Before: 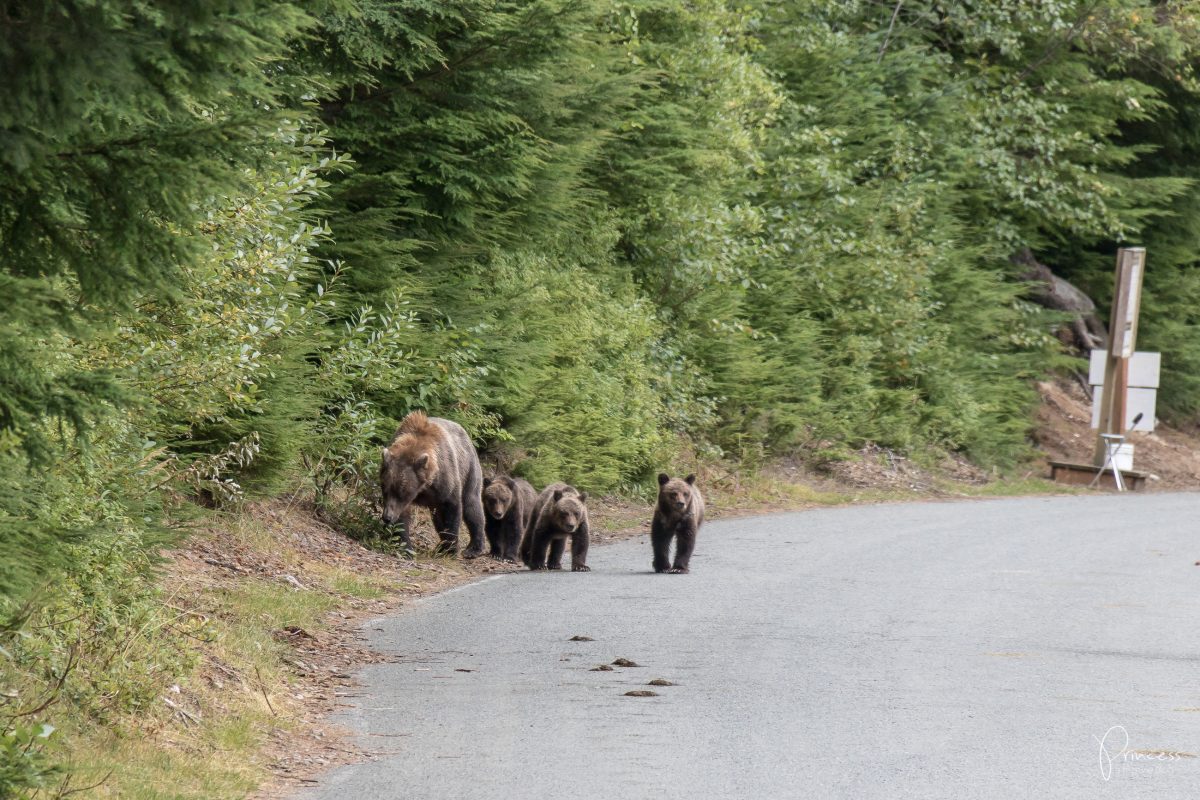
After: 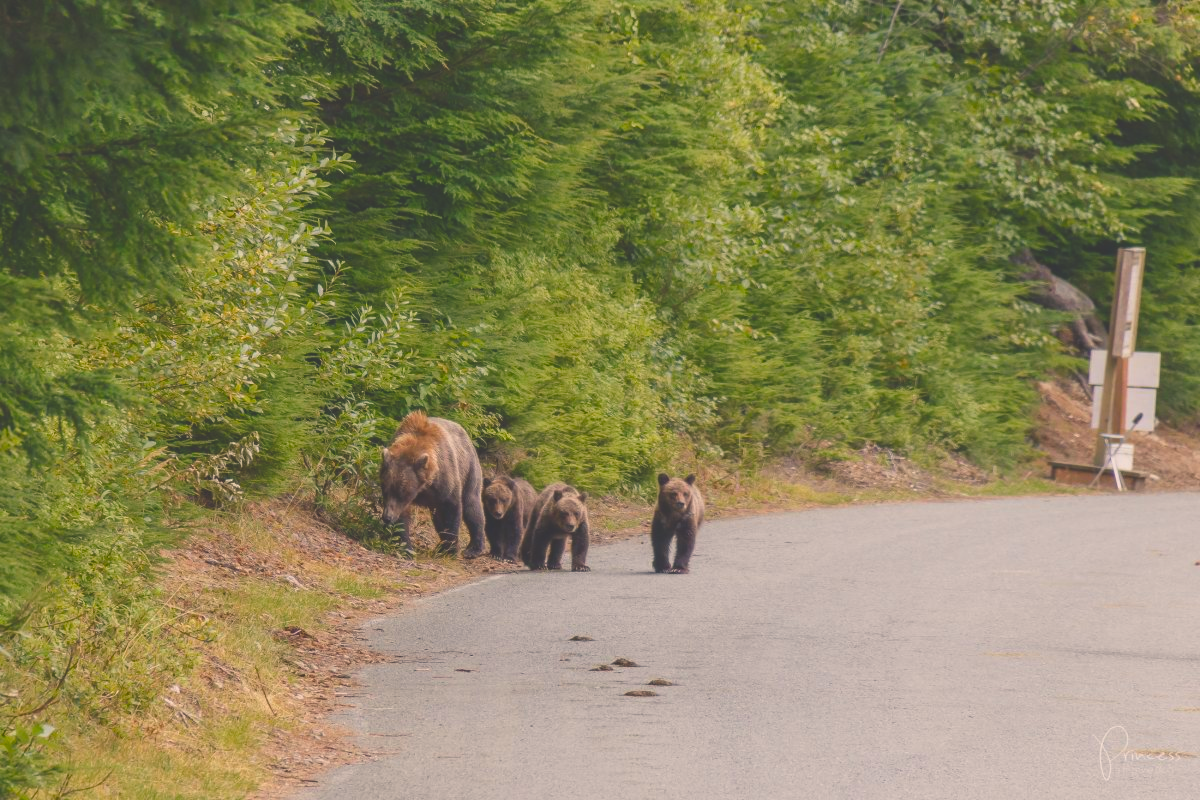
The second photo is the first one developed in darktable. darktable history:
color balance rgb: shadows lift › chroma 2%, shadows lift › hue 247.2°, power › chroma 0.3%, power › hue 25.2°, highlights gain › chroma 3%, highlights gain › hue 60°, global offset › luminance 2%, perceptual saturation grading › global saturation 20%, perceptual saturation grading › highlights -20%, perceptual saturation grading › shadows 30%
exposure: black level correction 0.001, compensate highlight preservation false
contrast brightness saturation: contrast -0.19, saturation 0.19
